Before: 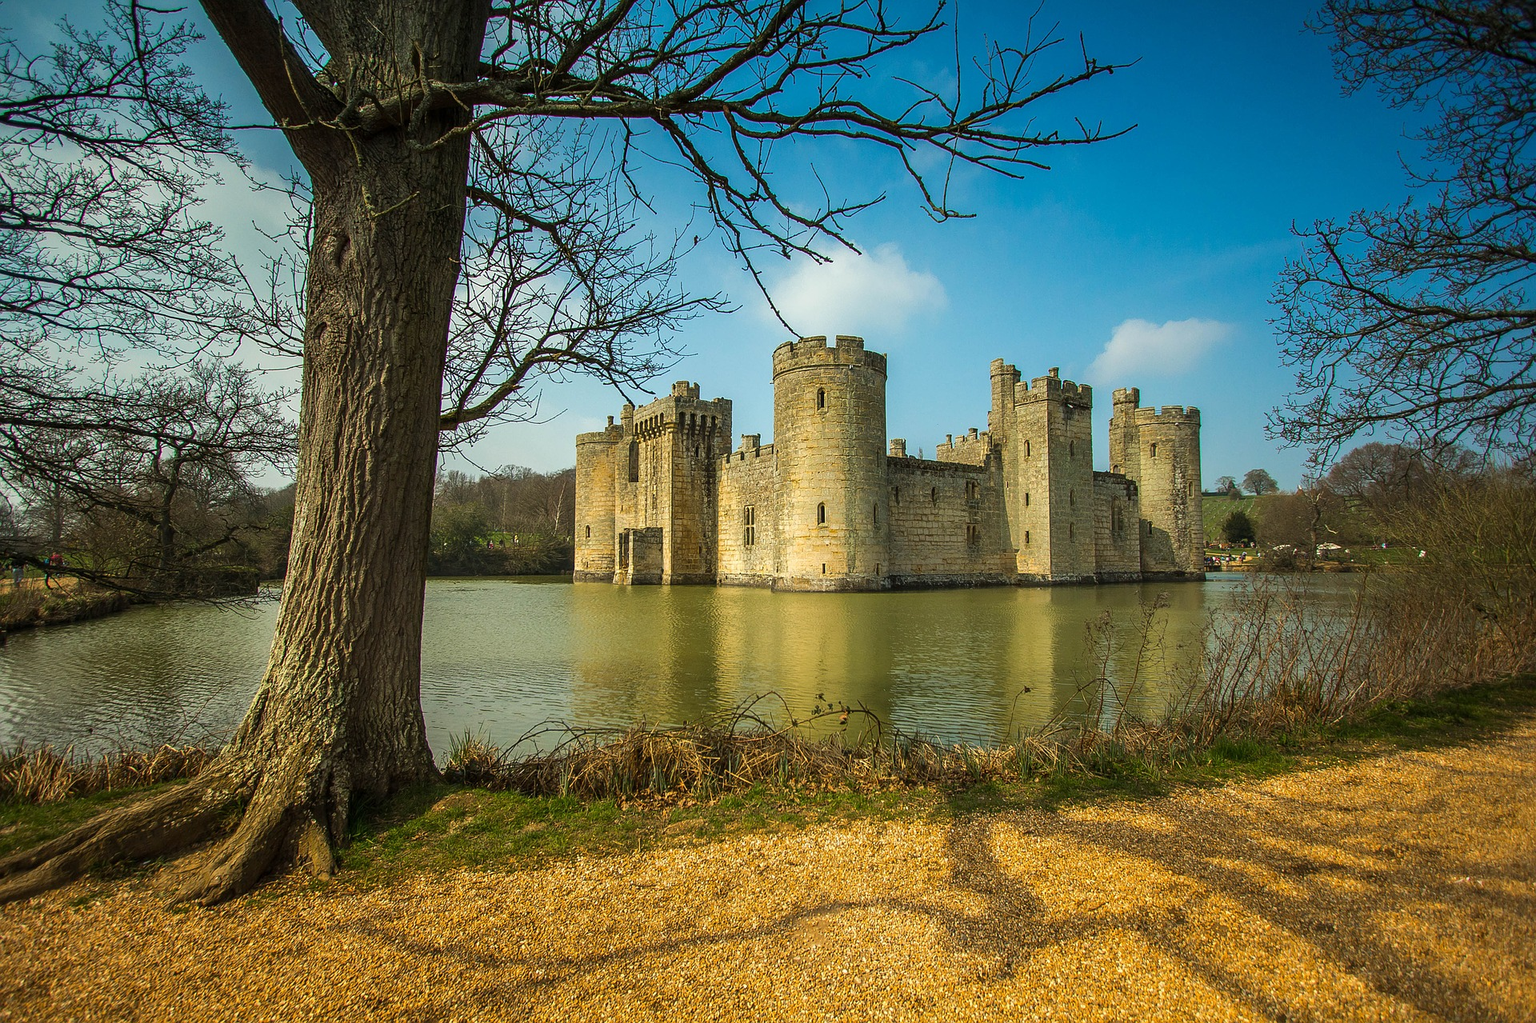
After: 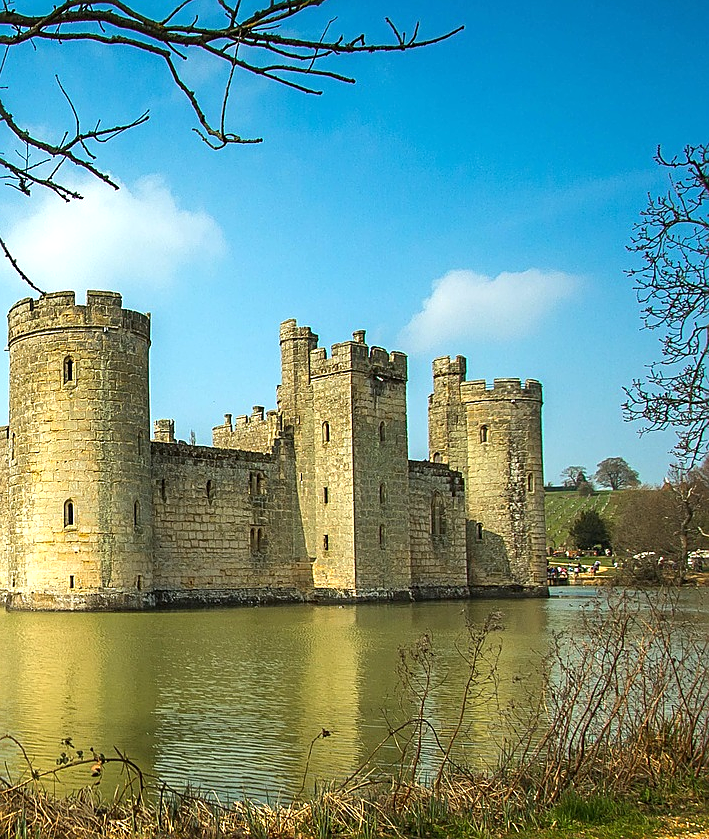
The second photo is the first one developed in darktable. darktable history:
sharpen: on, module defaults
exposure: black level correction 0, exposure 0.5 EV, compensate highlight preservation false
crop and rotate: left 49.936%, top 10.094%, right 13.136%, bottom 24.256%
white balance: red 0.988, blue 1.017
